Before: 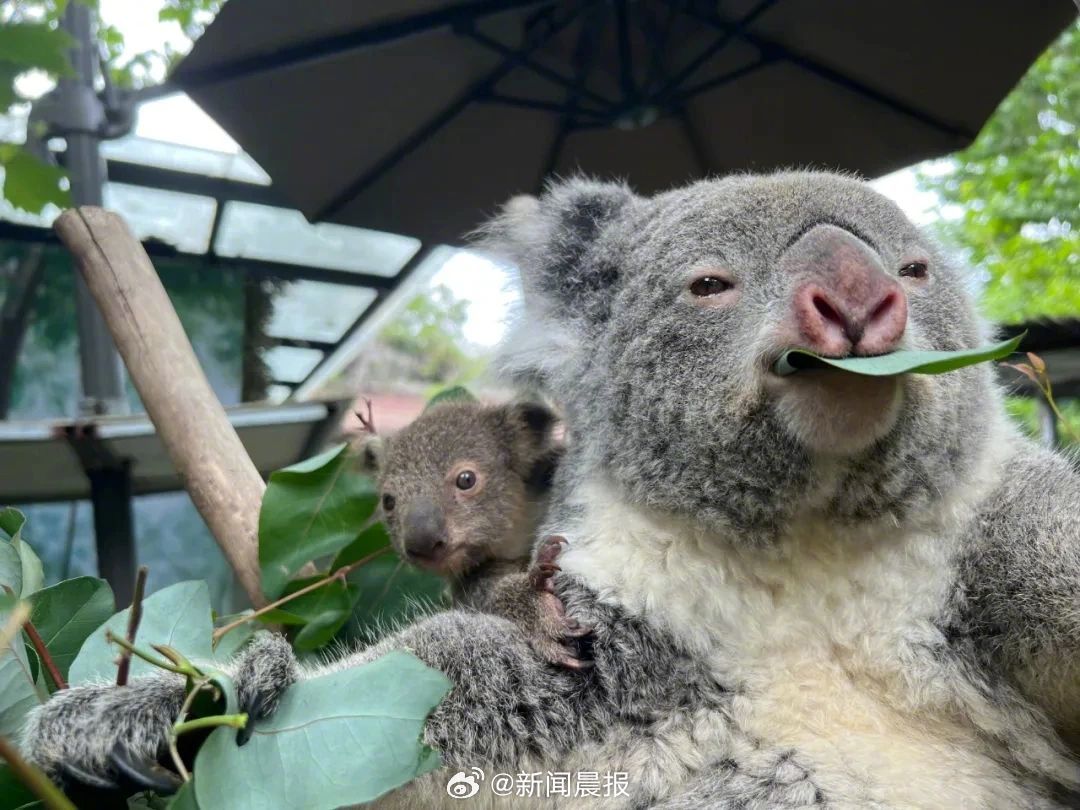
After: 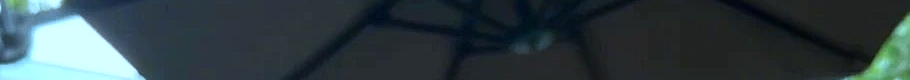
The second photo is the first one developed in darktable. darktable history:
sharpen: radius 1.272, amount 0.305, threshold 0
base curve: curves: ch0 [(0, 0) (0.666, 0.806) (1, 1)]
color correction: highlights a* -9.73, highlights b* -21.22
crop and rotate: left 9.644%, top 9.491%, right 6.021%, bottom 80.509%
